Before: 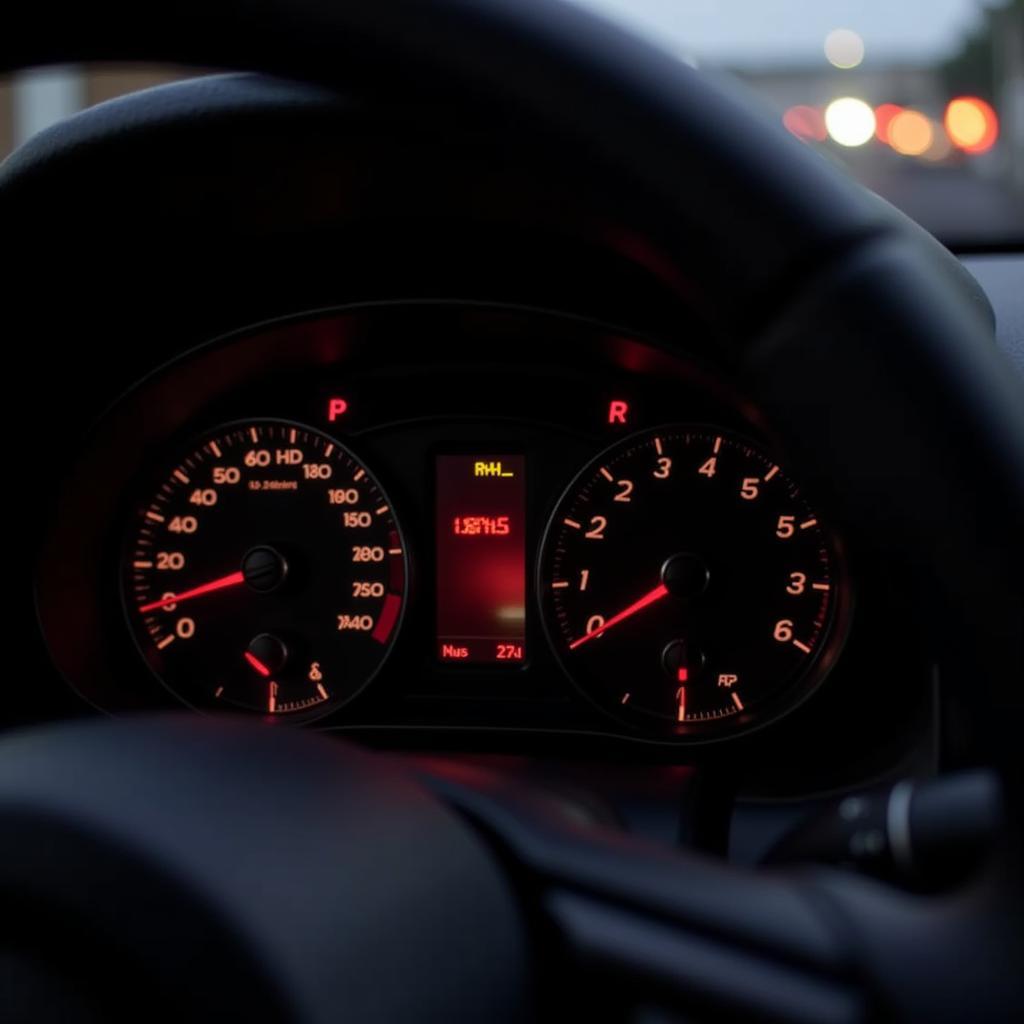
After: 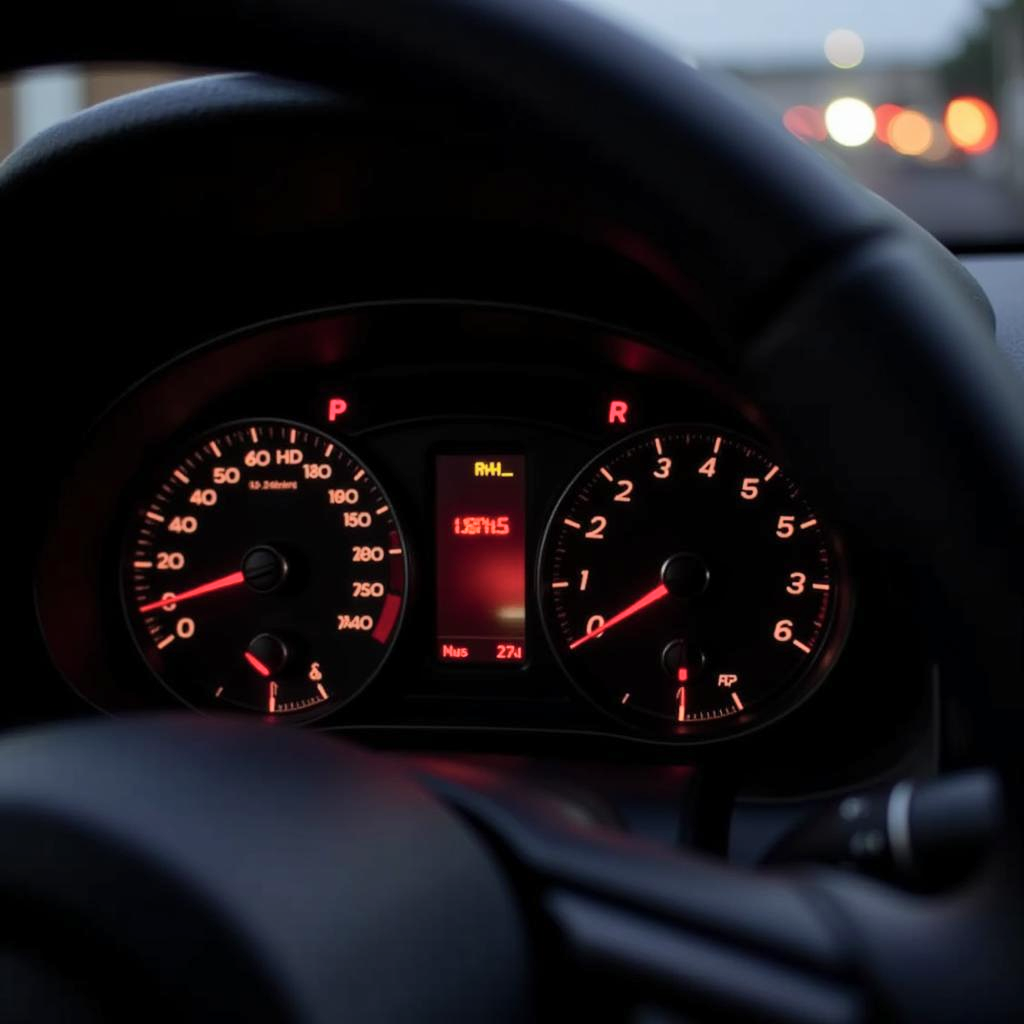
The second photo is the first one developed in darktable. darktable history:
shadows and highlights: shadows 30.82, highlights 1.58, soften with gaussian
